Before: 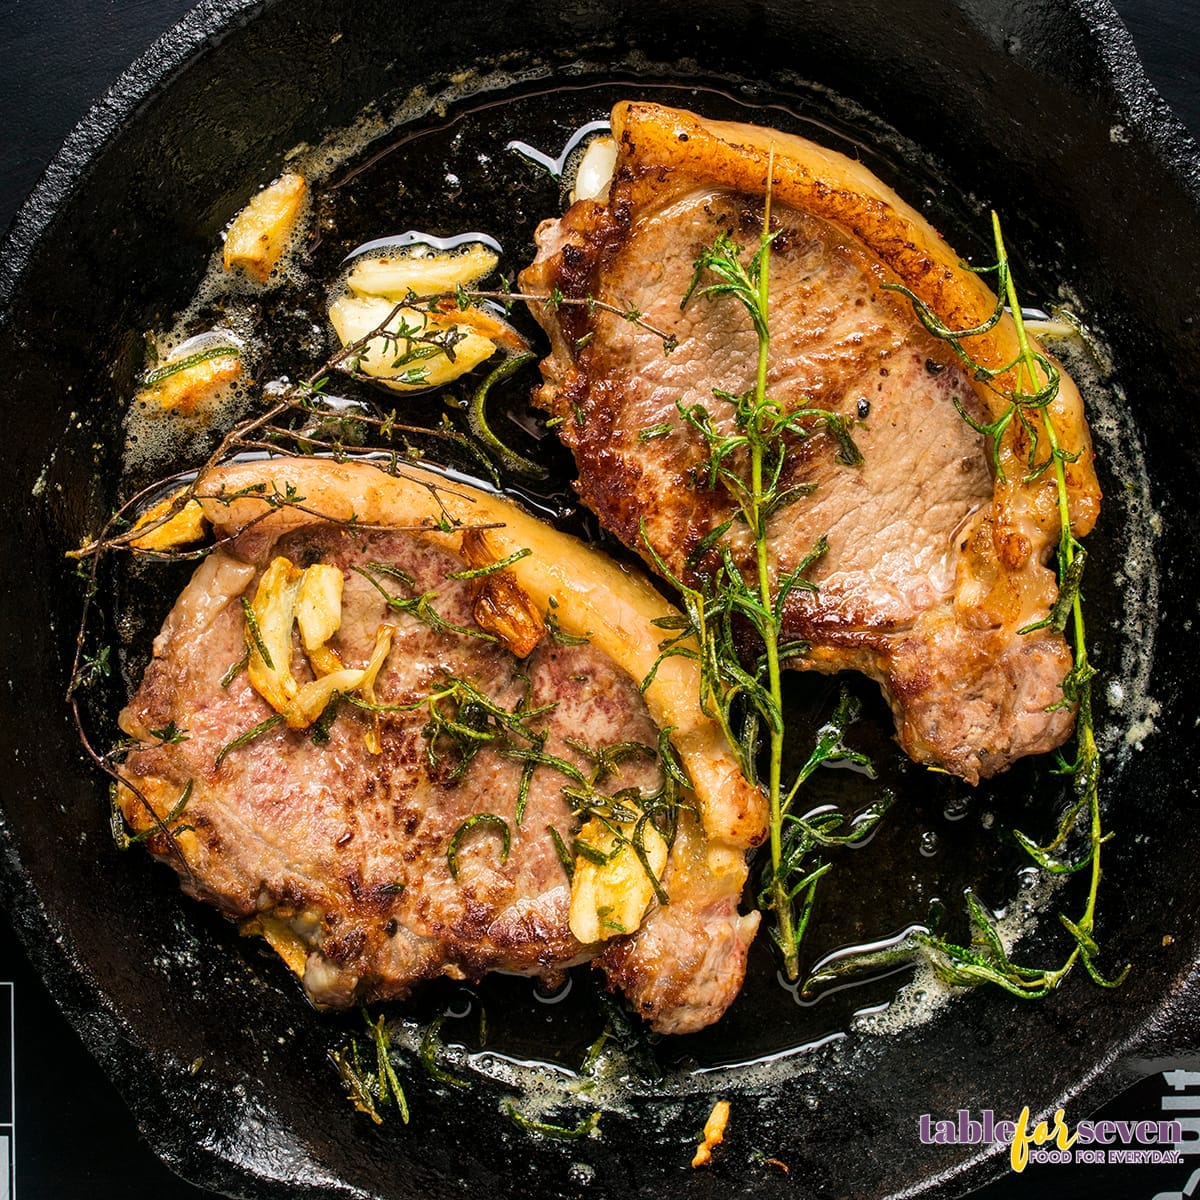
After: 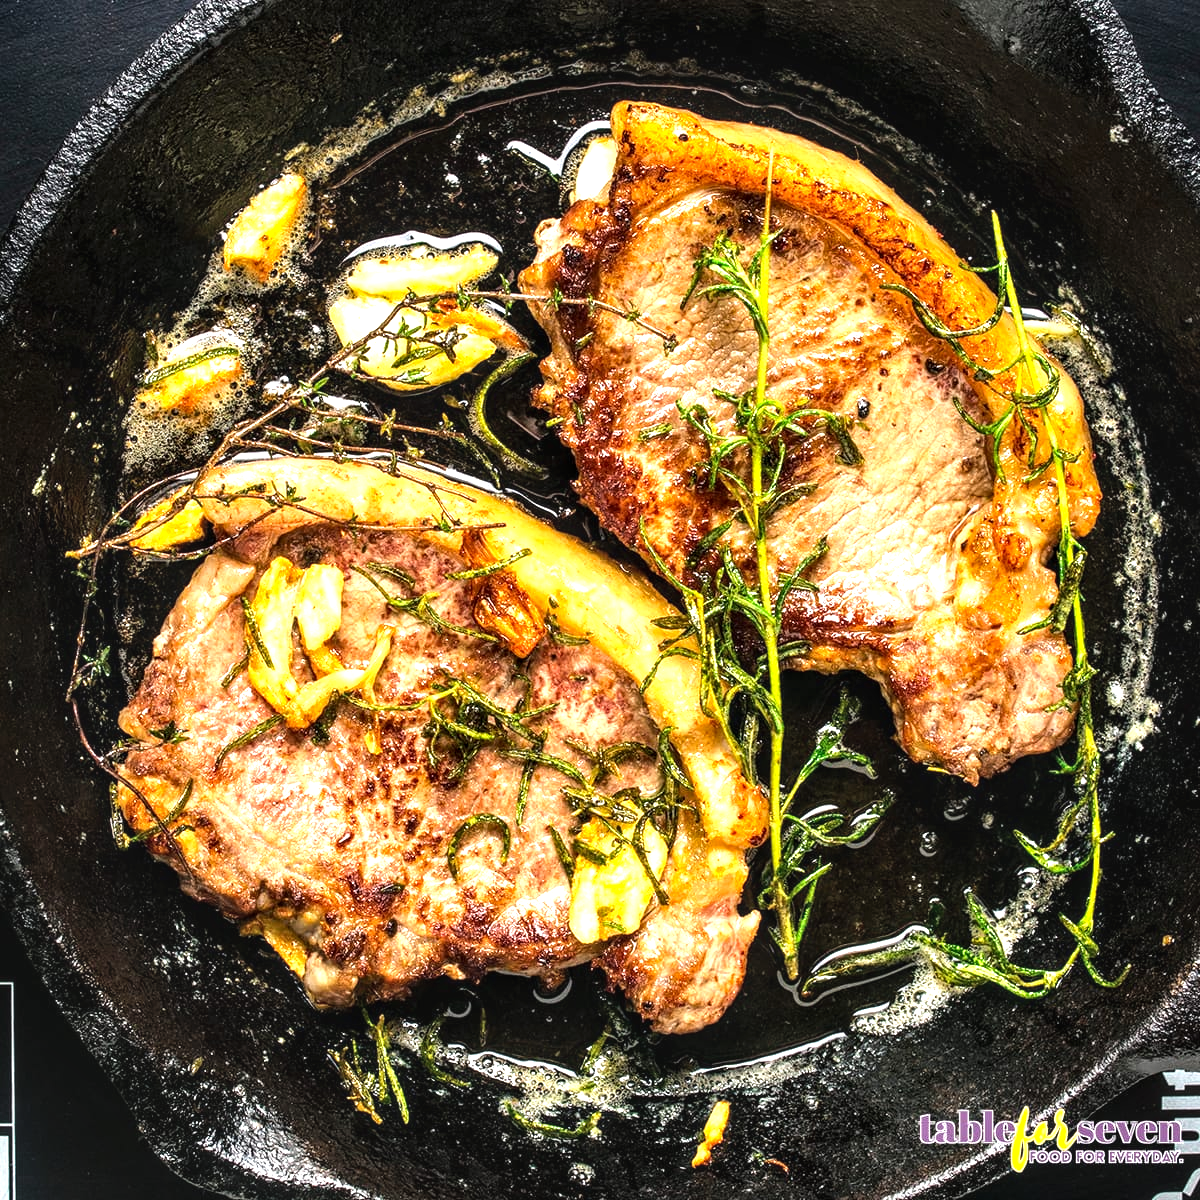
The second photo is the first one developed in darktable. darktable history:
exposure: black level correction 0, exposure 0.9 EV, compensate highlight preservation false
local contrast: on, module defaults
tone equalizer: -8 EV -0.417 EV, -7 EV -0.389 EV, -6 EV -0.333 EV, -5 EV -0.222 EV, -3 EV 0.222 EV, -2 EV 0.333 EV, -1 EV 0.389 EV, +0 EV 0.417 EV, edges refinement/feathering 500, mask exposure compensation -1.57 EV, preserve details no
